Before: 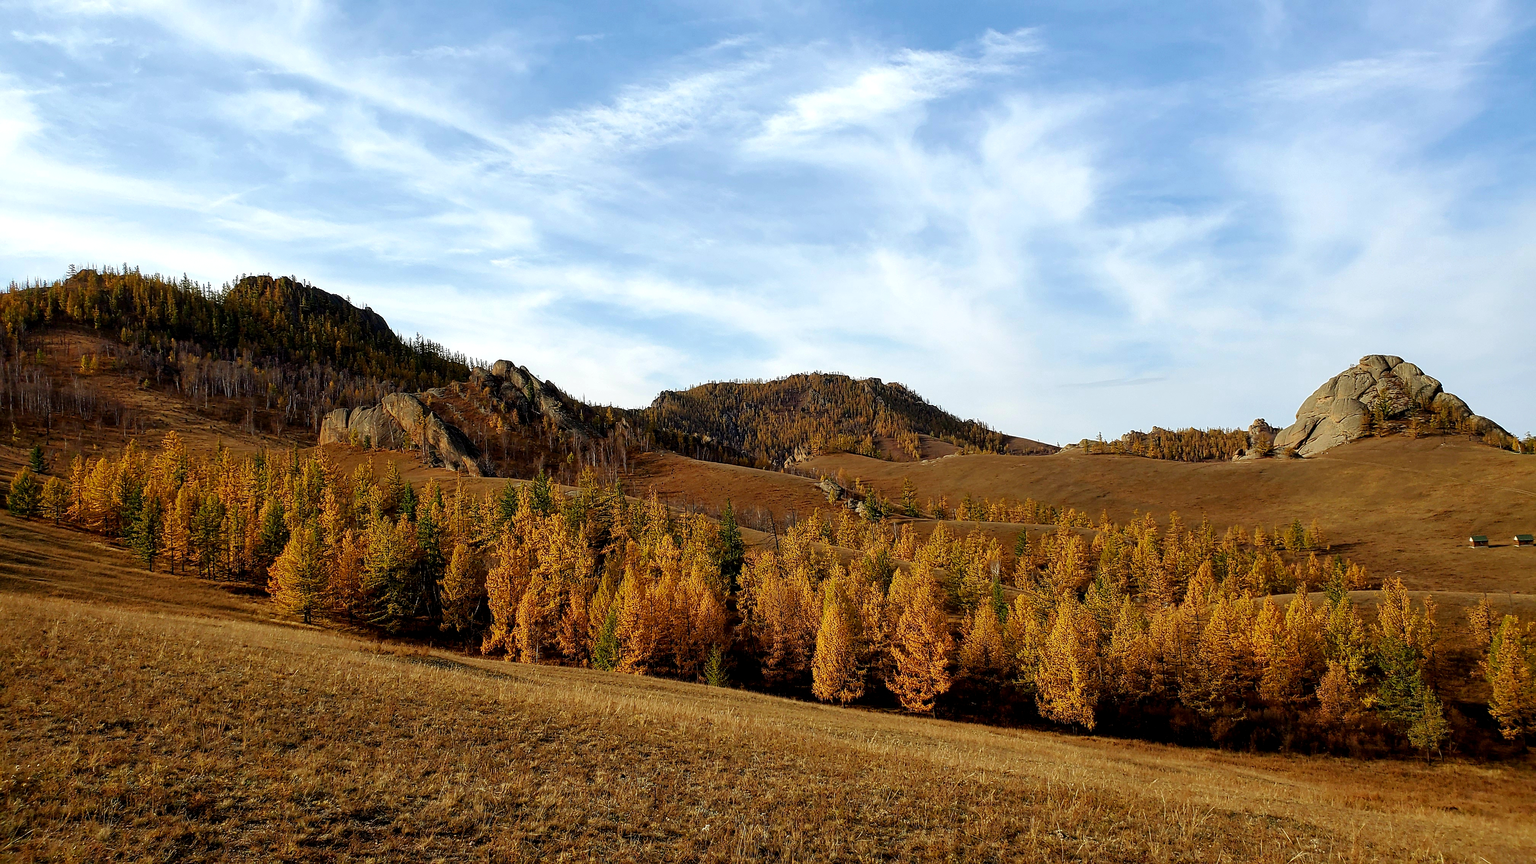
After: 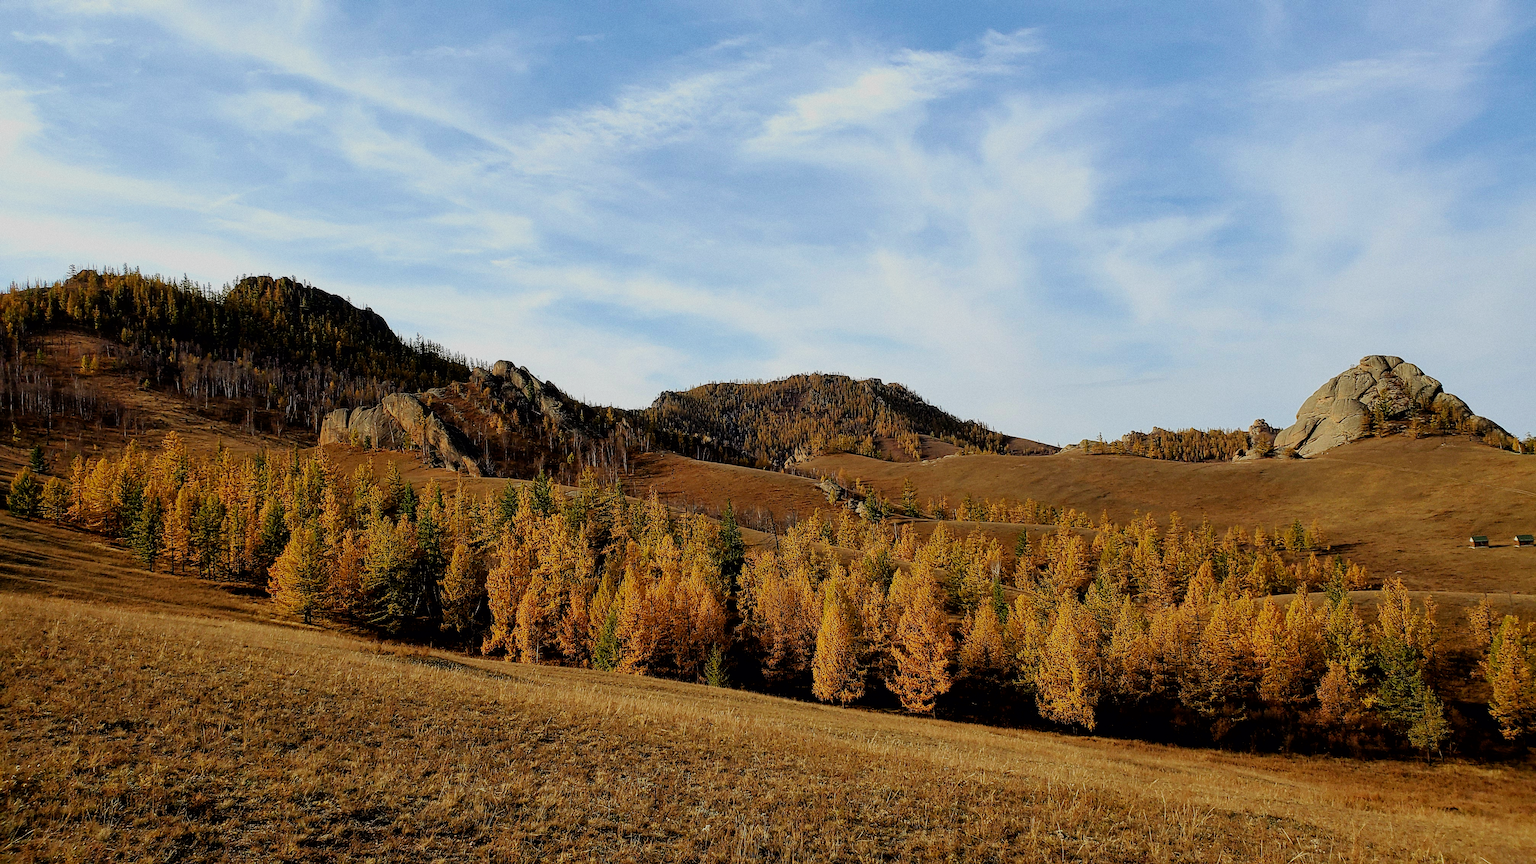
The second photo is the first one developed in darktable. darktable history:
grain: coarseness 0.09 ISO
filmic rgb: black relative exposure -7.65 EV, white relative exposure 4.56 EV, hardness 3.61, color science v6 (2022)
